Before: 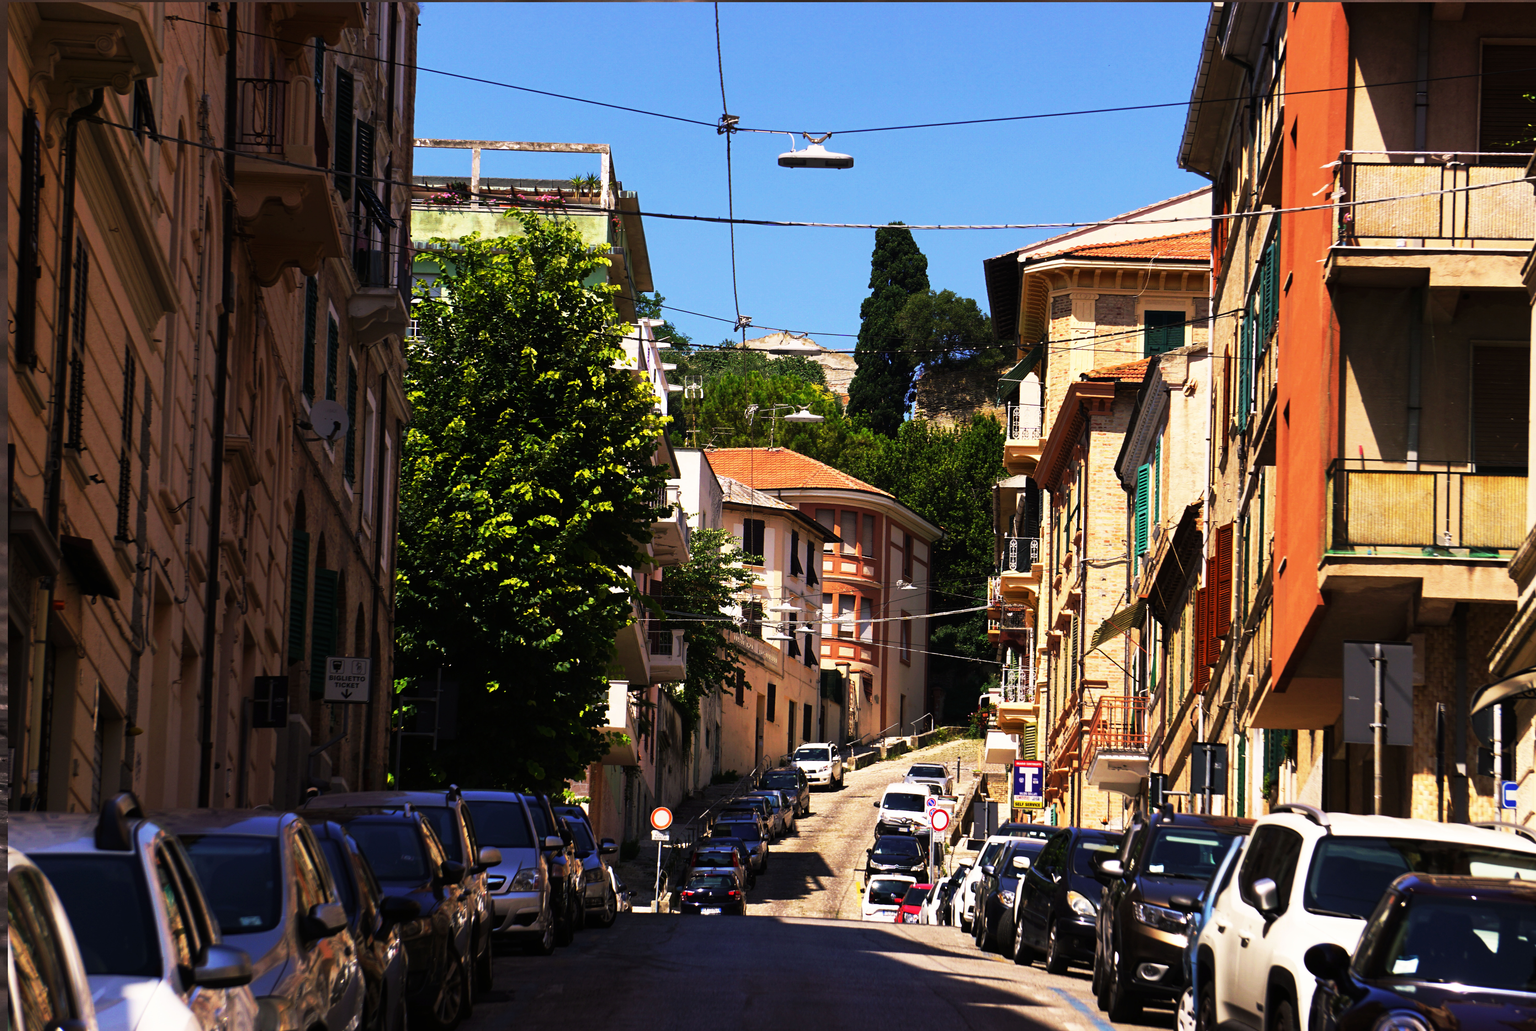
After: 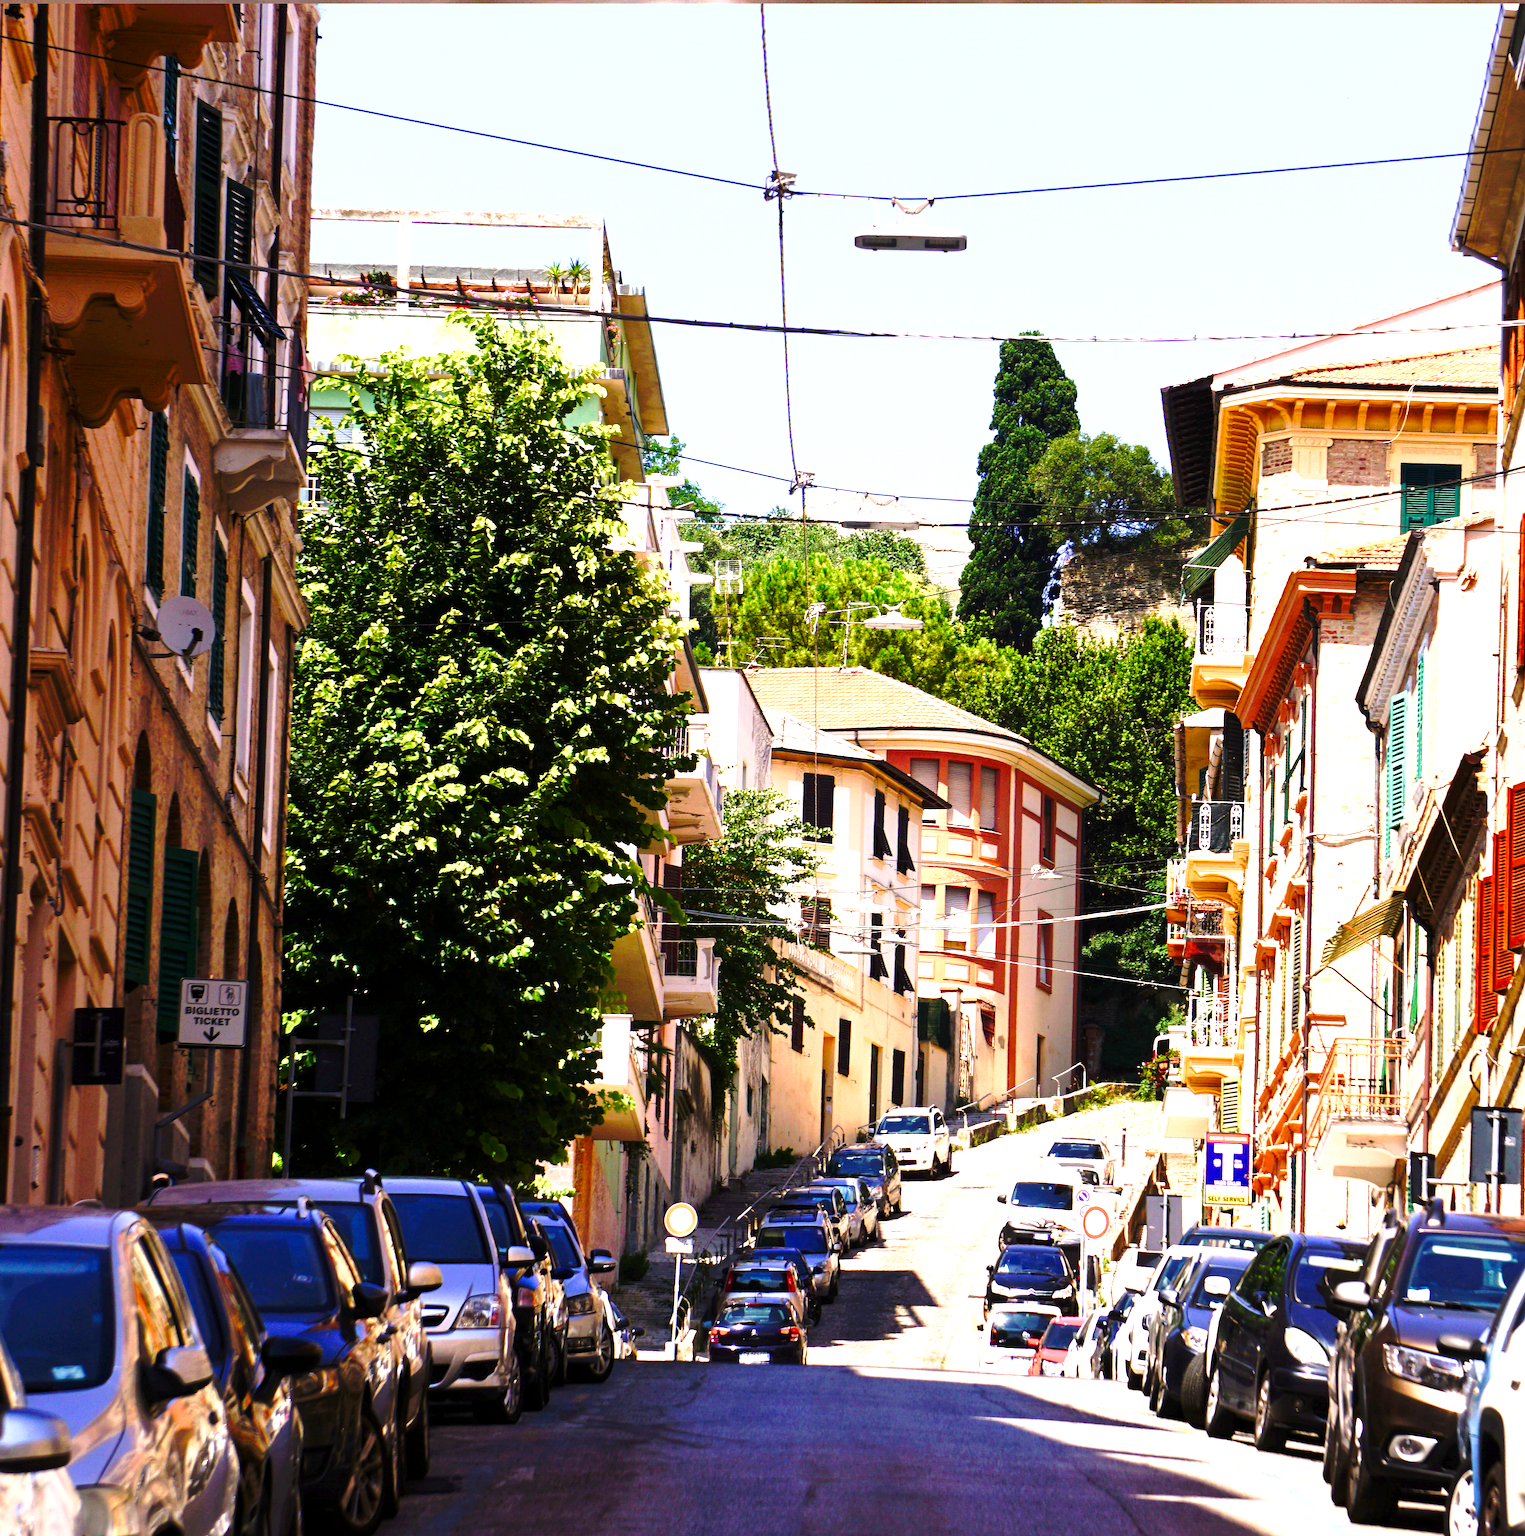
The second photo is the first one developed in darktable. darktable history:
crop and rotate: left 13.342%, right 19.991%
color balance rgb: perceptual saturation grading › global saturation 20%, perceptual saturation grading › highlights -25%, perceptual saturation grading › shadows 25%
exposure: black level correction 0.001, exposure 1.719 EV, compensate exposure bias true, compensate highlight preservation false
base curve: curves: ch0 [(0, 0) (0.028, 0.03) (0.121, 0.232) (0.46, 0.748) (0.859, 0.968) (1, 1)], preserve colors none
